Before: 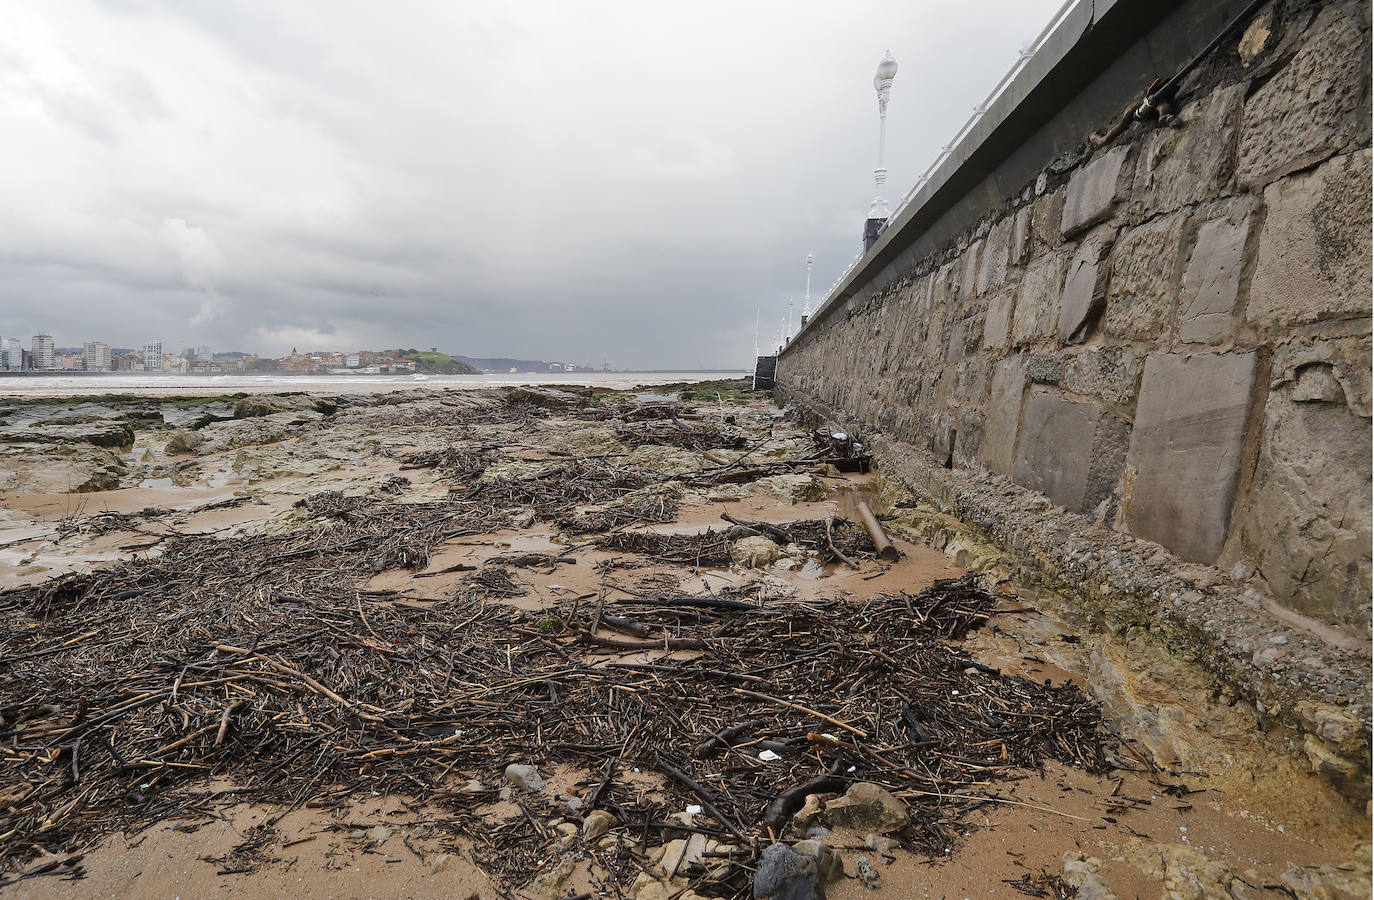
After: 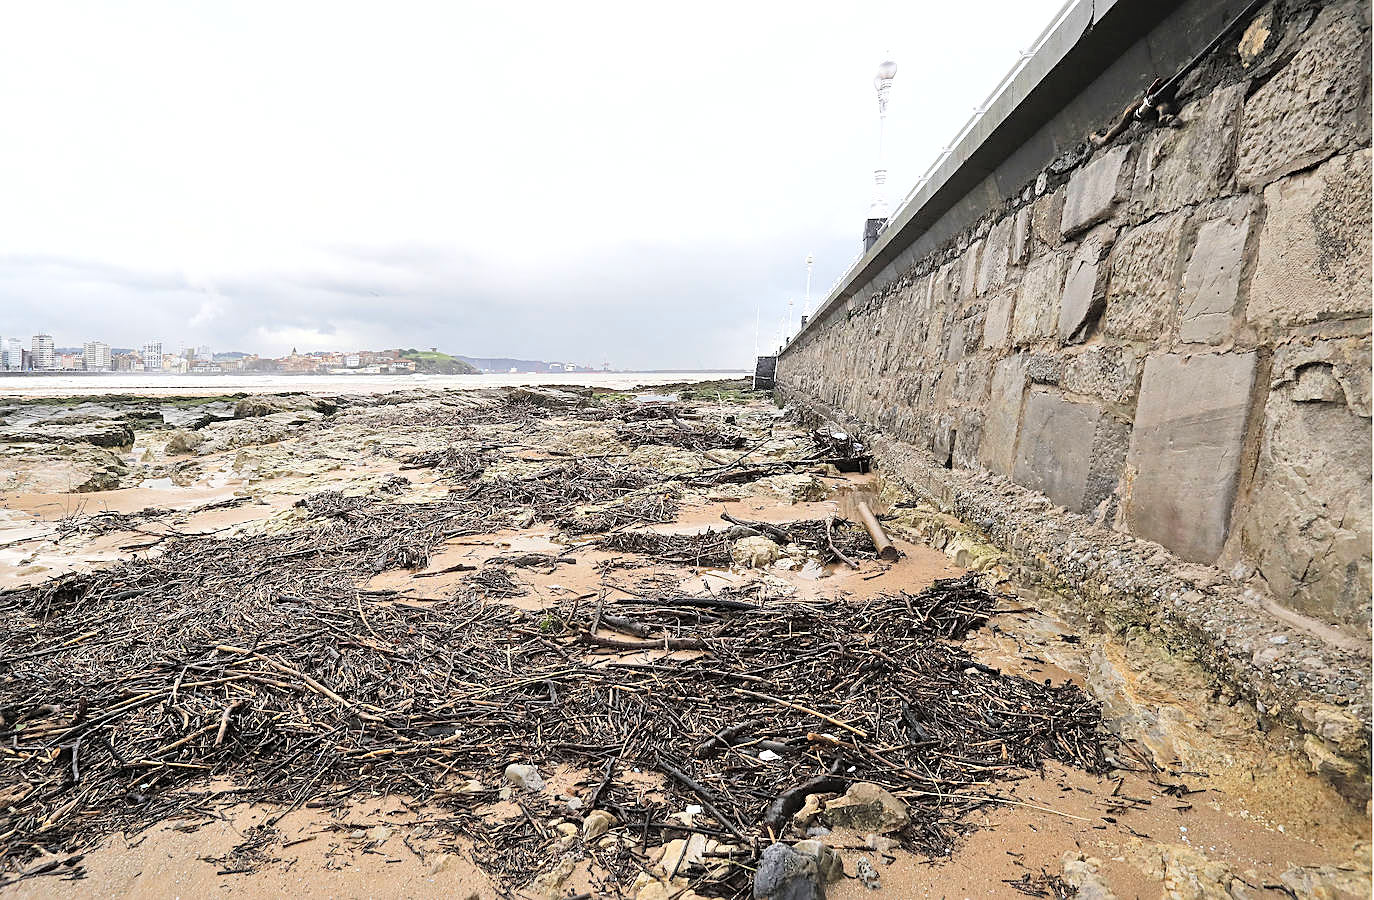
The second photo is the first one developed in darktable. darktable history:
sharpen: on, module defaults
tone equalizer: -8 EV -0.786 EV, -7 EV -0.688 EV, -6 EV -0.616 EV, -5 EV -0.381 EV, -3 EV 0.383 EV, -2 EV 0.6 EV, -1 EV 0.691 EV, +0 EV 0.725 EV
shadows and highlights: shadows 24.77, highlights -25.1
contrast brightness saturation: contrast 0.141, brightness 0.214
